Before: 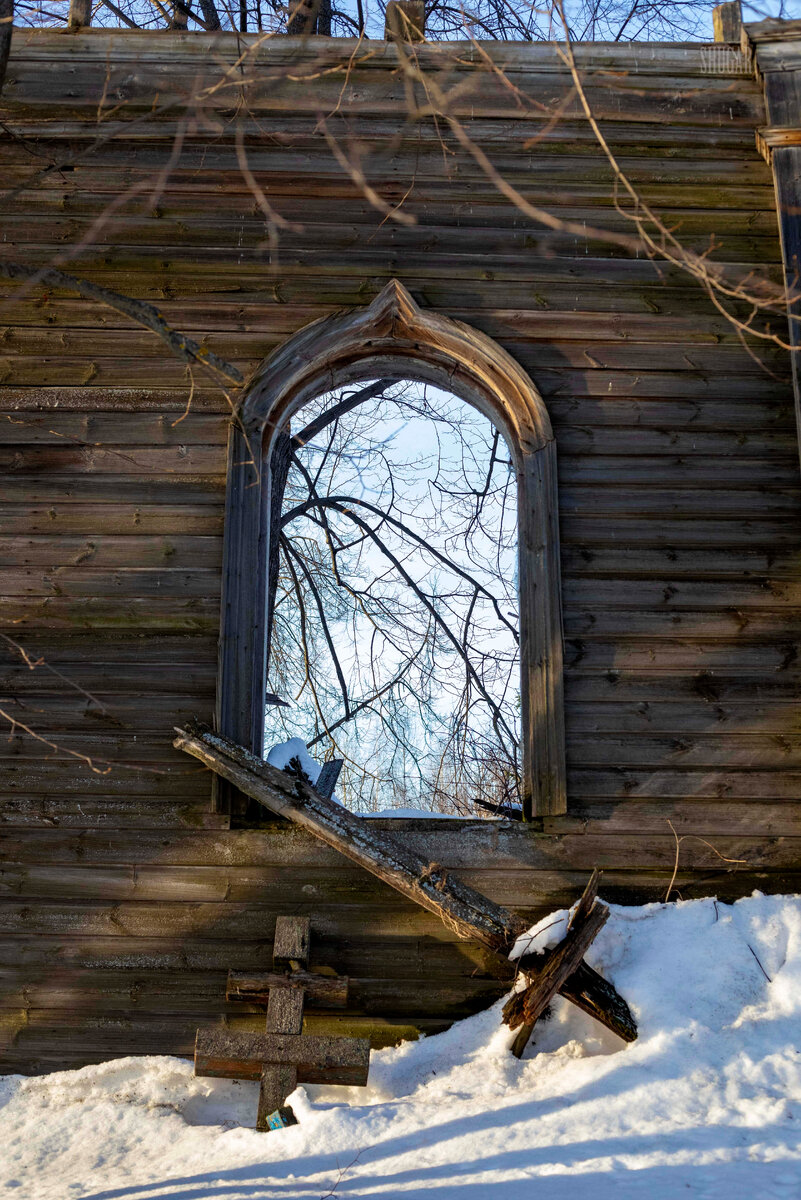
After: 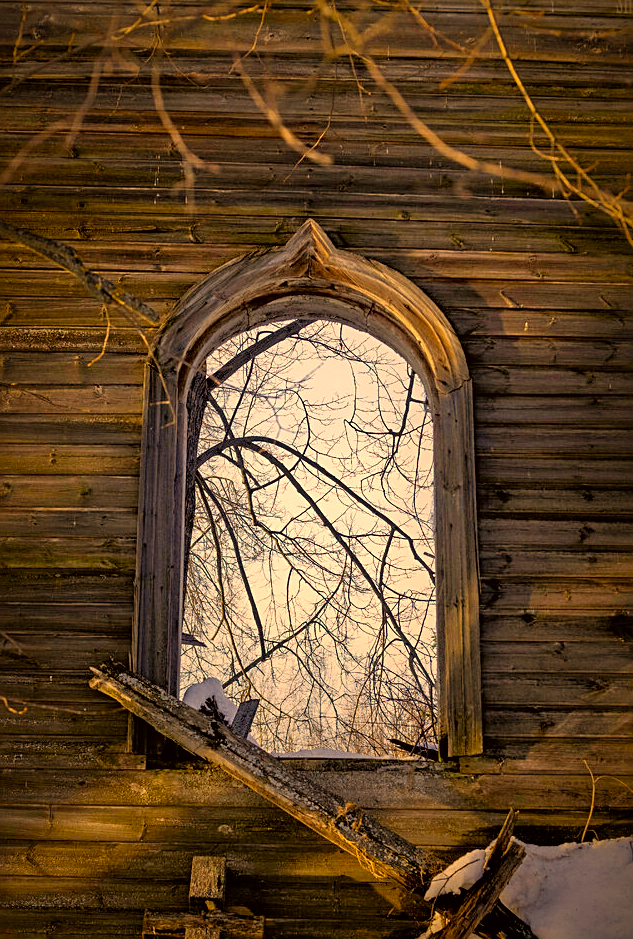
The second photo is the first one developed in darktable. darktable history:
contrast brightness saturation: contrast 0.099, saturation -0.3
crop and rotate: left 10.587%, top 5.015%, right 10.342%, bottom 16.695%
color correction: highlights a* 18, highlights b* 35.62, shadows a* 1.82, shadows b* 6.39, saturation 1.04
shadows and highlights: shadows 35.57, highlights -34.75, soften with gaussian
sharpen: on, module defaults
tone equalizer: -7 EV 0.155 EV, -6 EV 0.596 EV, -5 EV 1.13 EV, -4 EV 1.32 EV, -3 EV 1.12 EV, -2 EV 0.6 EV, -1 EV 0.16 EV
vignetting: fall-off start 18.35%, fall-off radius 136.73%, brightness -0.997, saturation 0.5, width/height ratio 0.625, shape 0.596
